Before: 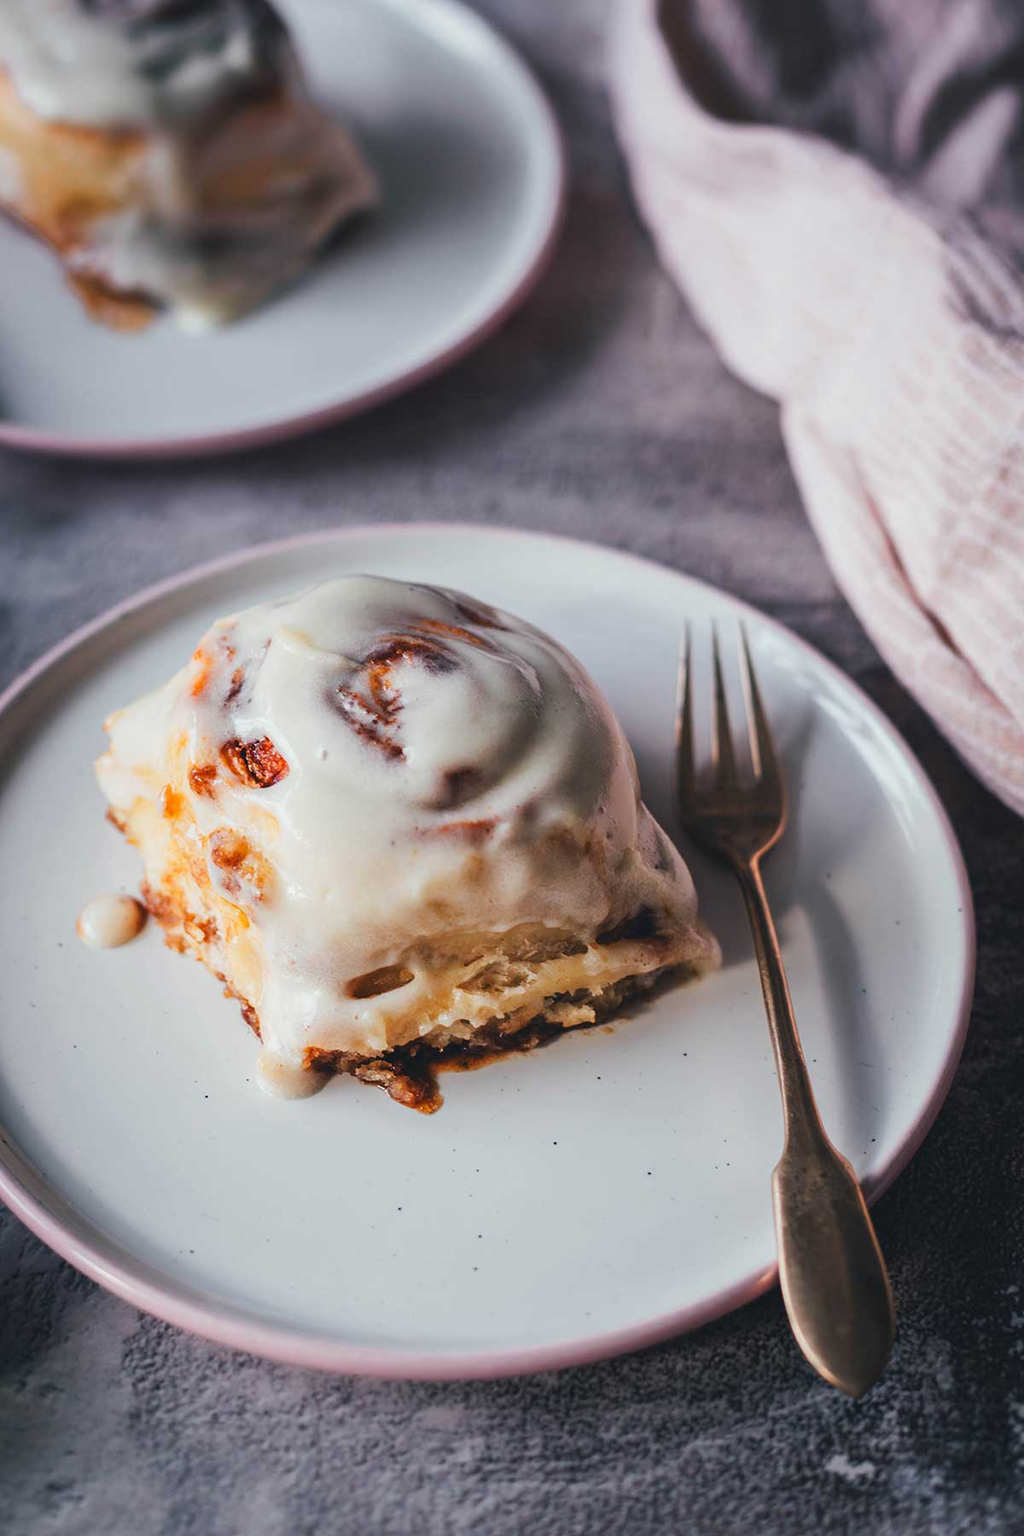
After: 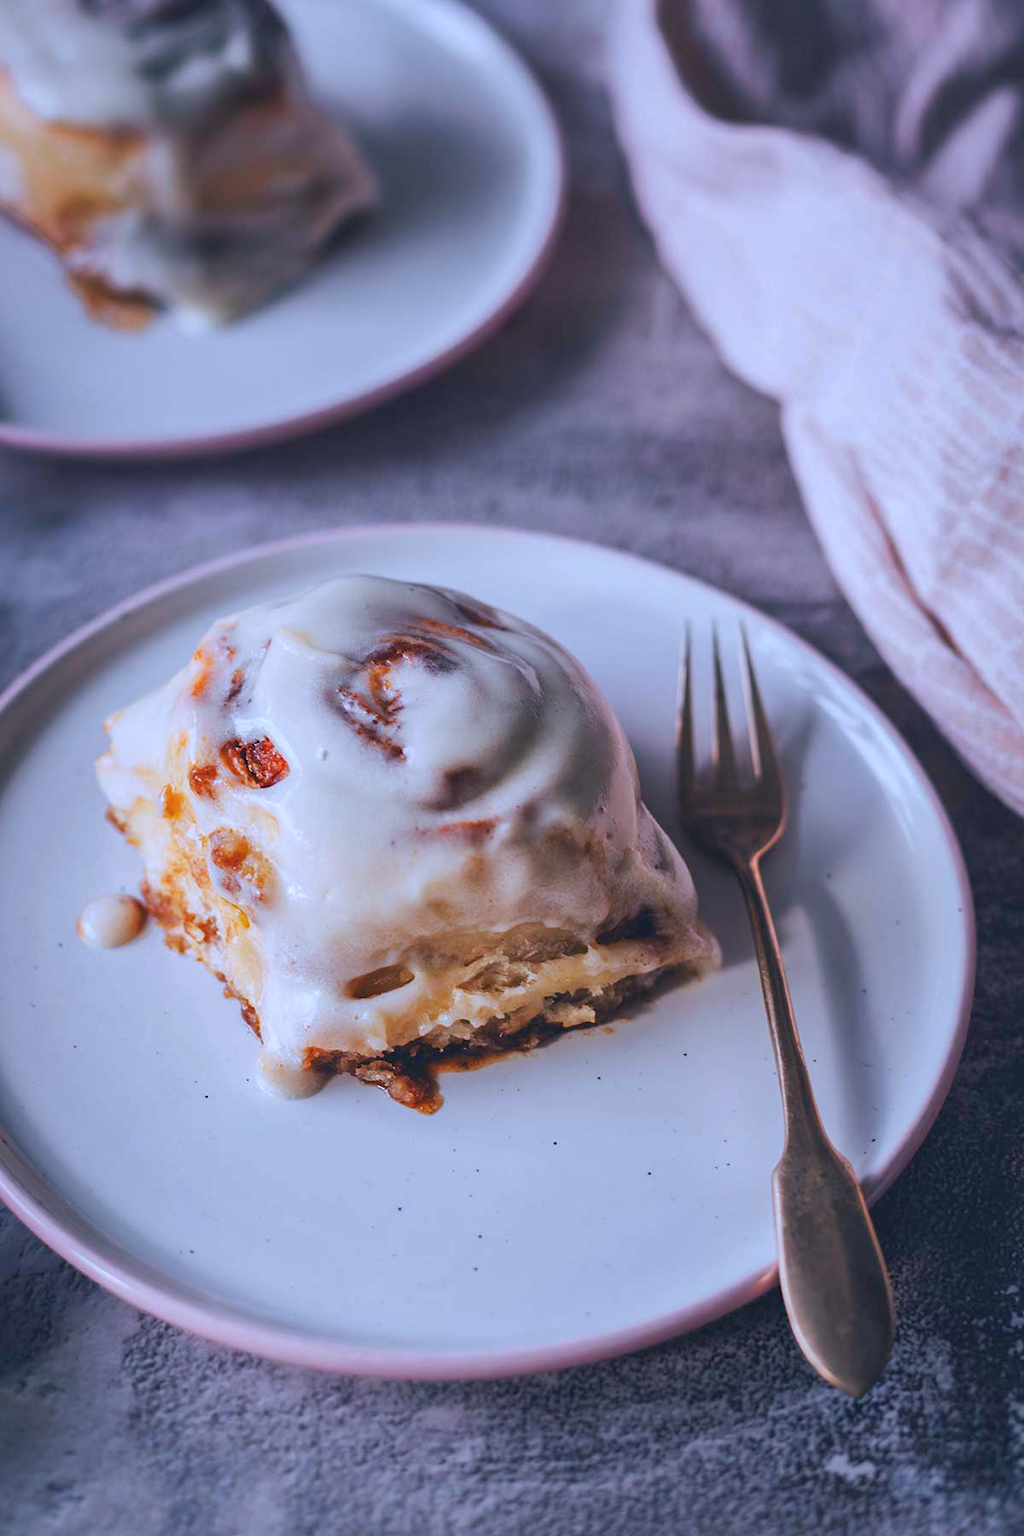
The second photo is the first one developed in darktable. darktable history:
color calibration: illuminant as shot in camera, x 0.377, y 0.392, temperature 4169.3 K, saturation algorithm version 1 (2020)
shadows and highlights: on, module defaults
